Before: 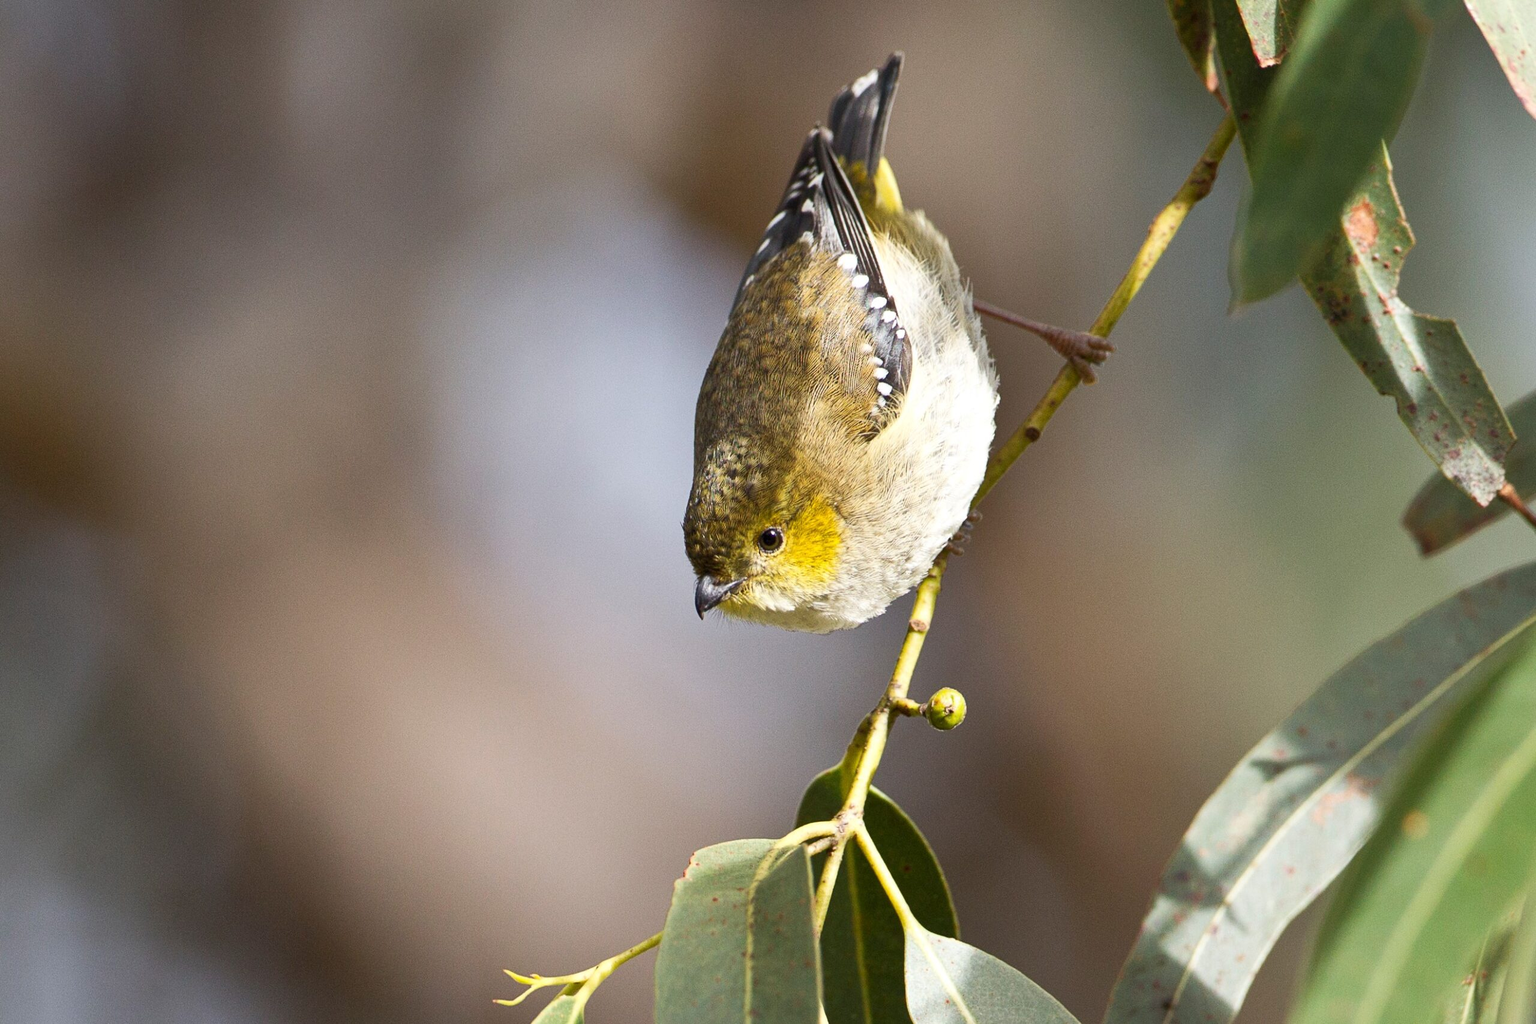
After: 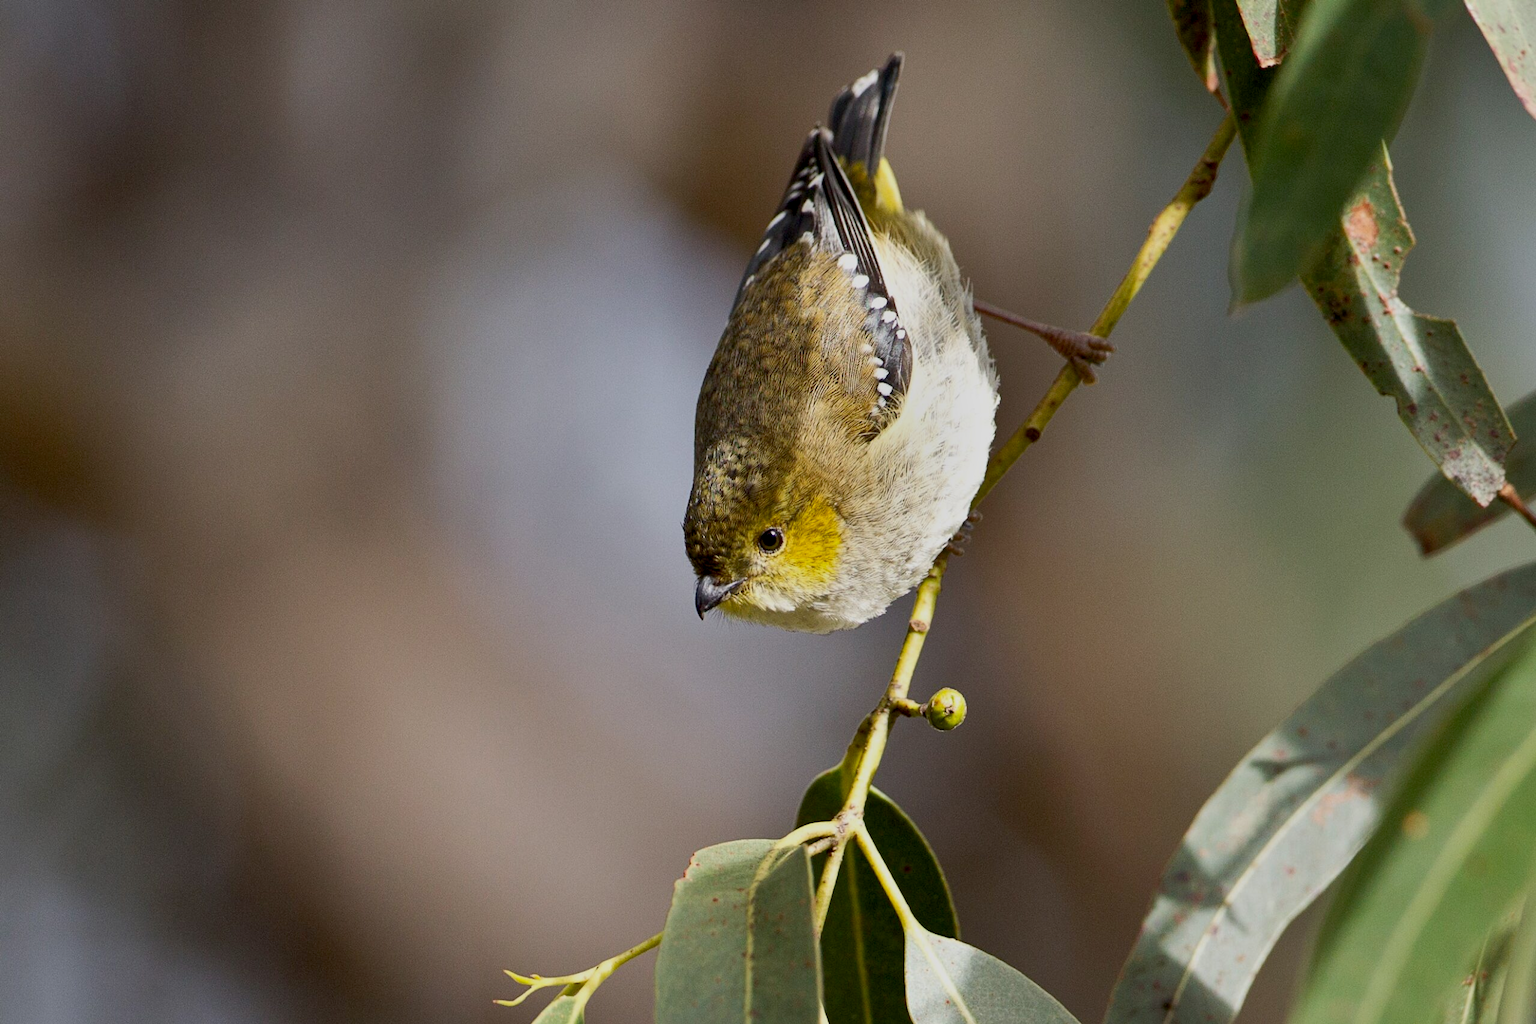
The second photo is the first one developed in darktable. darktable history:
shadows and highlights: shadows 20.91, highlights -82.73, soften with gaussian
exposure: black level correction 0.011, exposure -0.478 EV, compensate highlight preservation false
